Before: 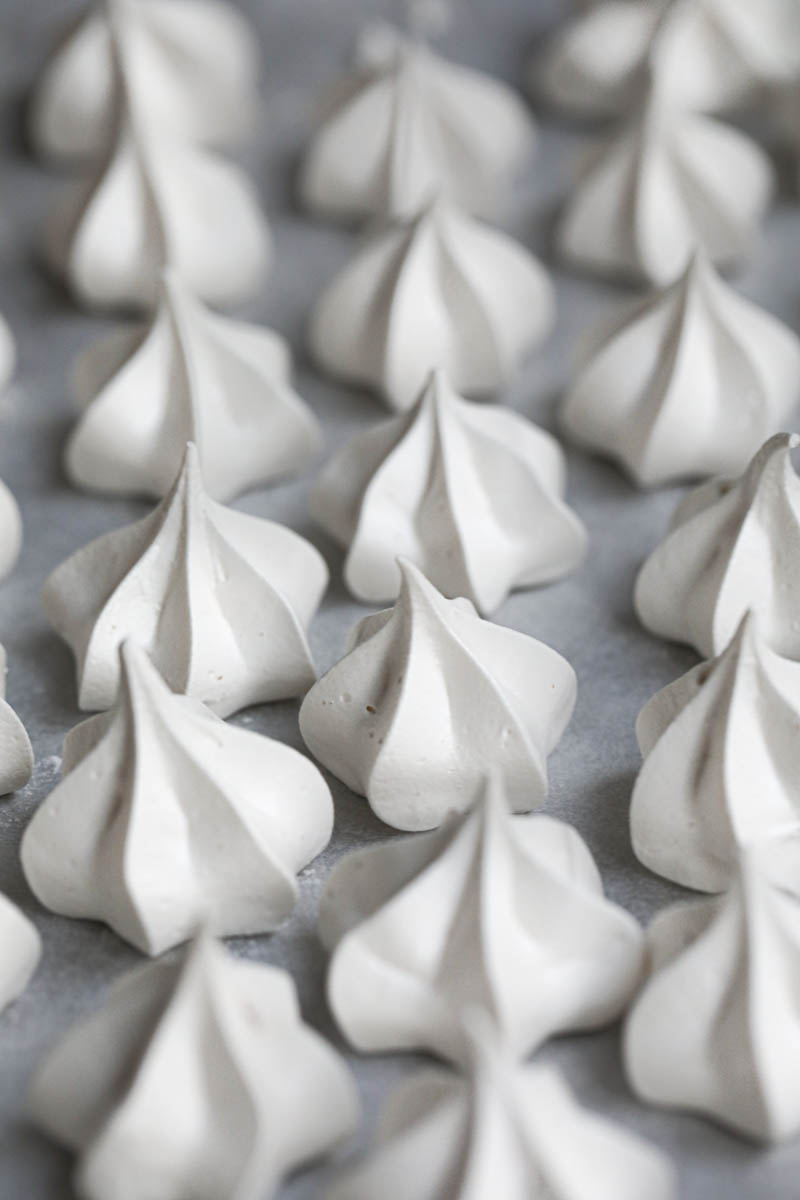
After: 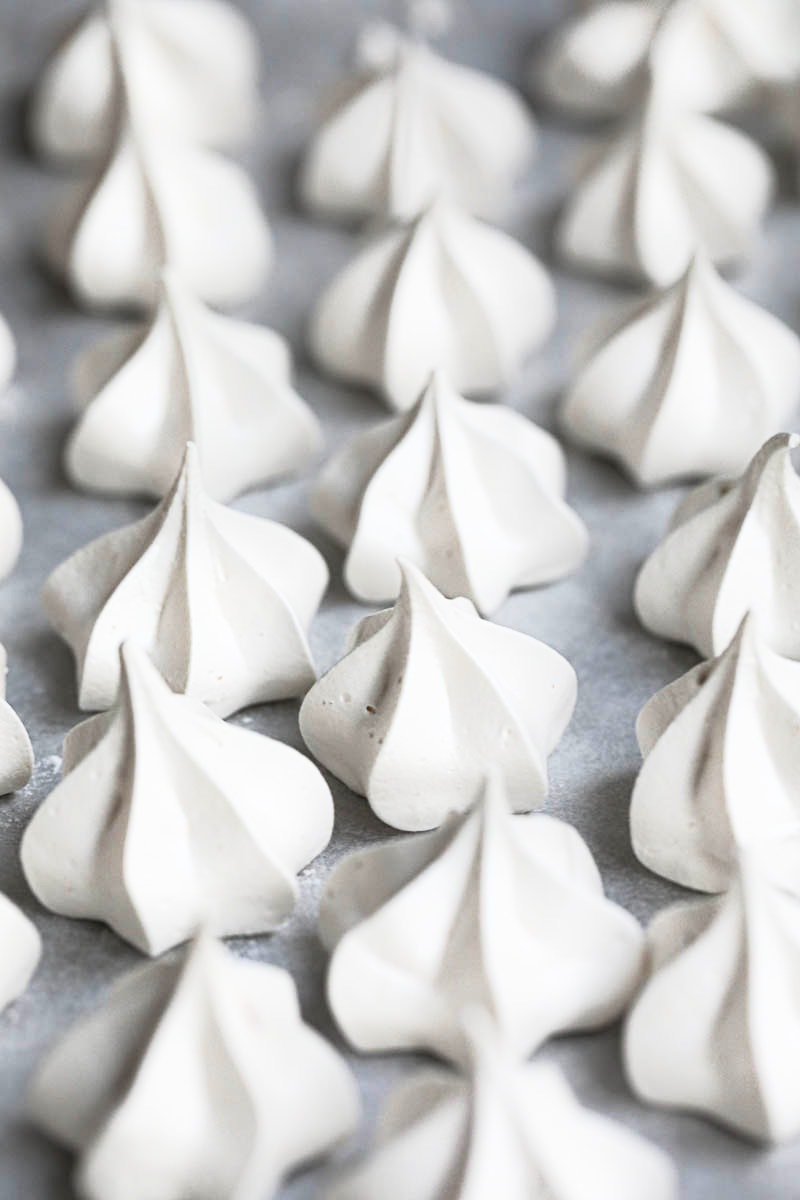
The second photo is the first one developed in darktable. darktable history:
sharpen: amount 0.2
base curve: curves: ch0 [(0, 0) (0.005, 0.002) (0.193, 0.295) (0.399, 0.664) (0.75, 0.928) (1, 1)]
